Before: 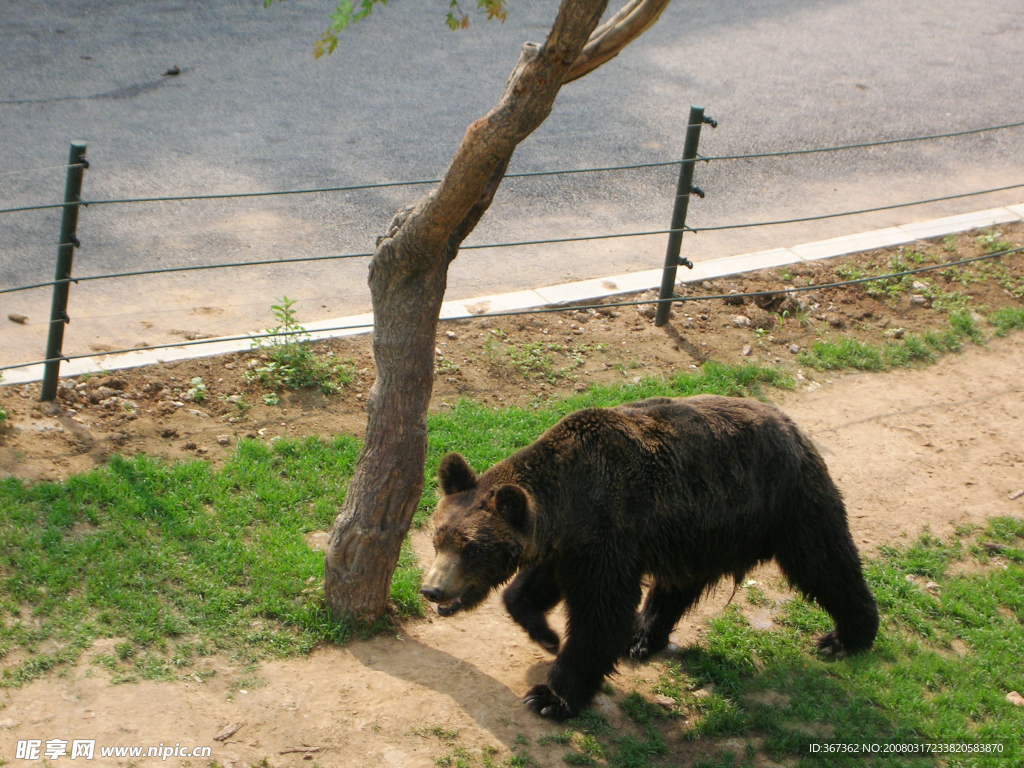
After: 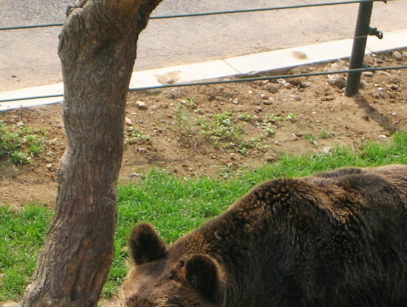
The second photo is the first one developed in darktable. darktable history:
crop: left 30.278%, top 30.017%, right 29.949%, bottom 29.993%
